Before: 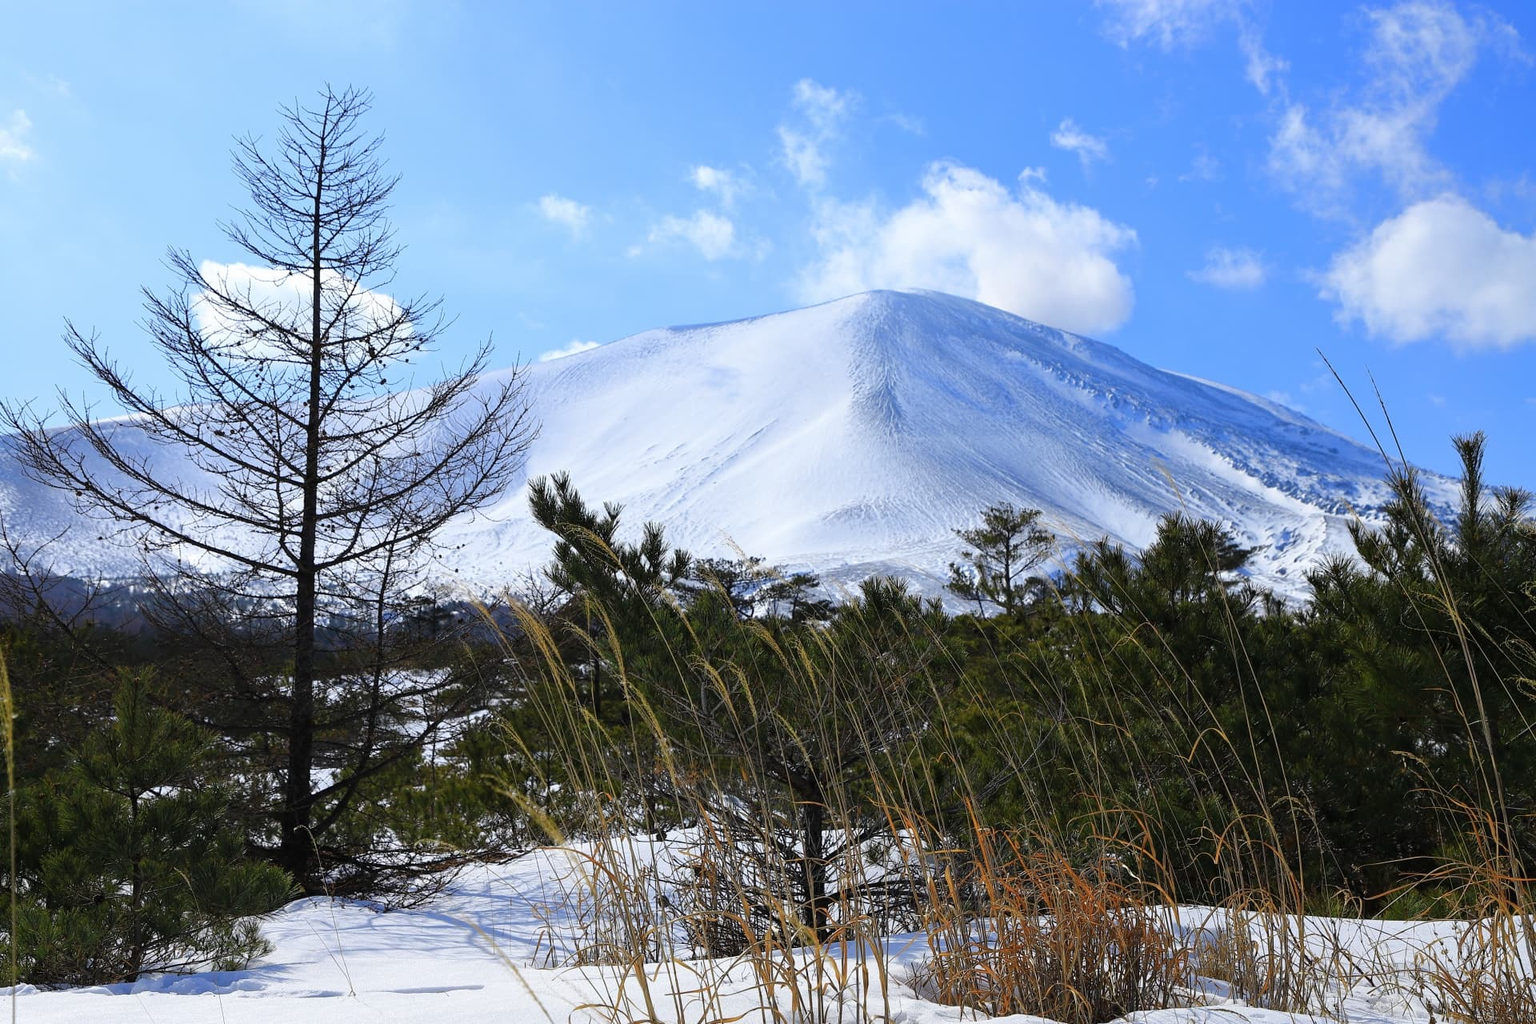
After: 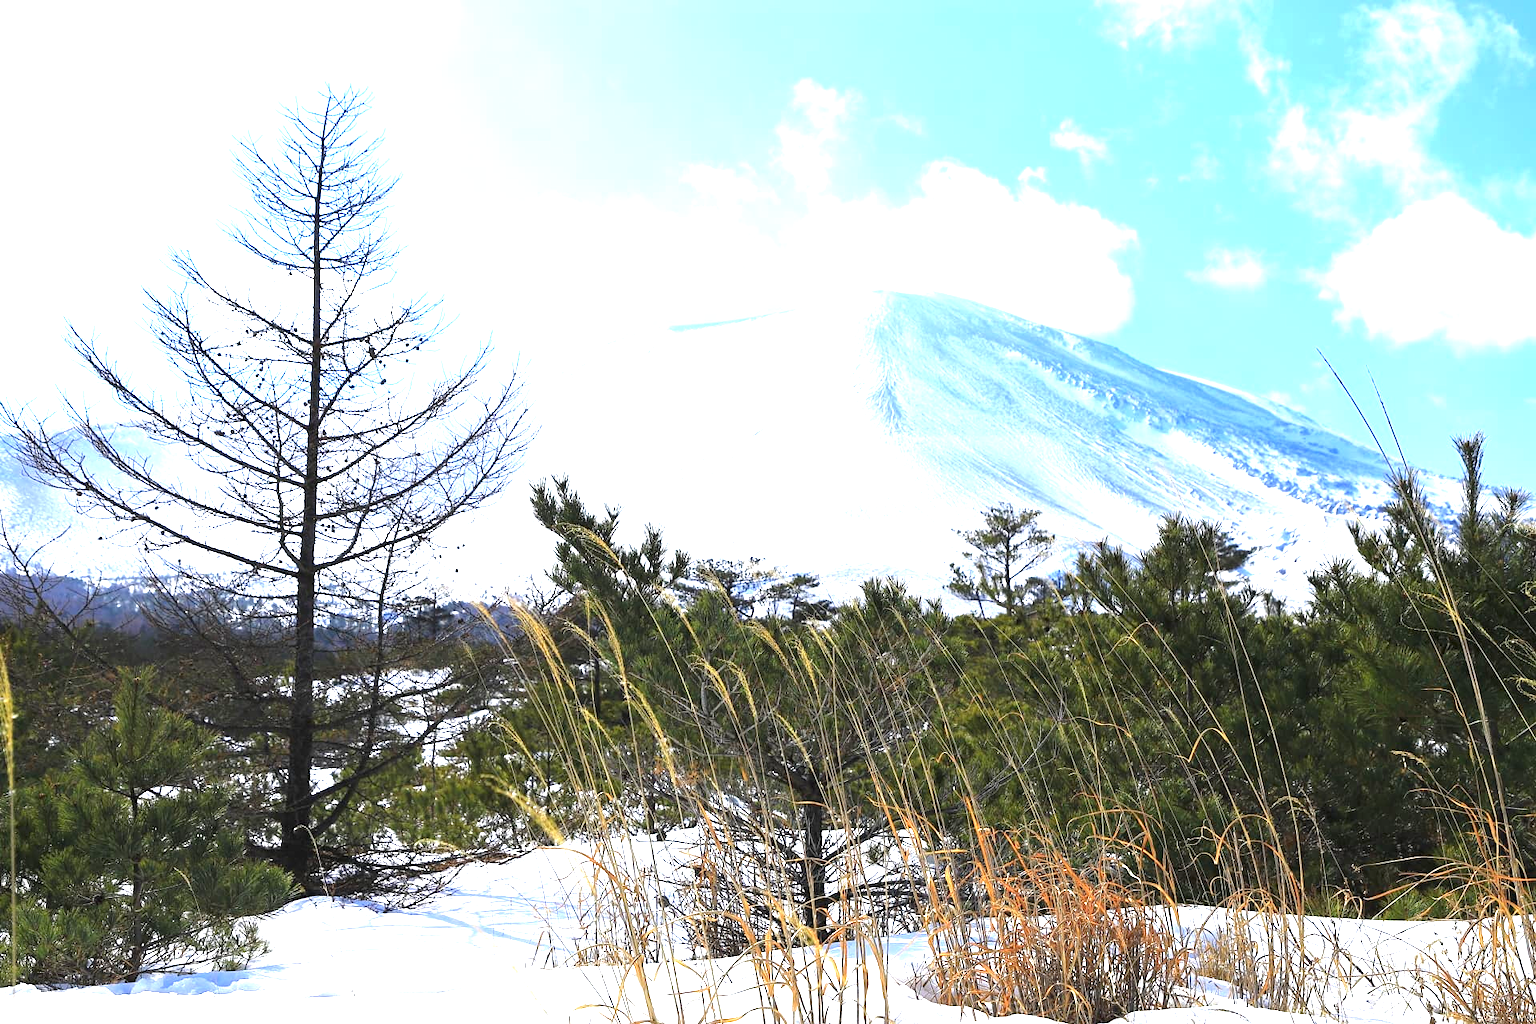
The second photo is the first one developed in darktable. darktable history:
exposure: black level correction 0, exposure 1.704 EV, compensate highlight preservation false
